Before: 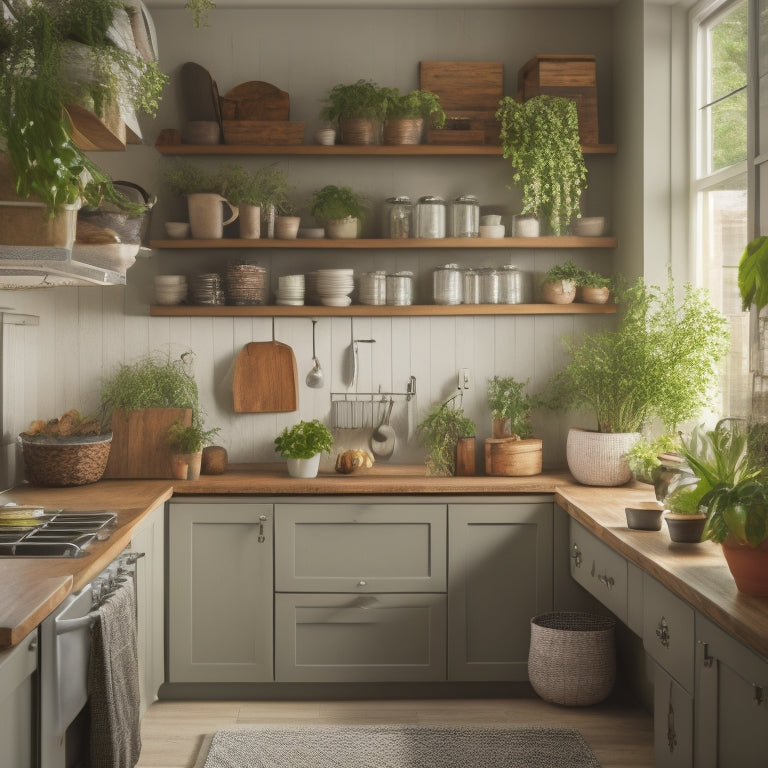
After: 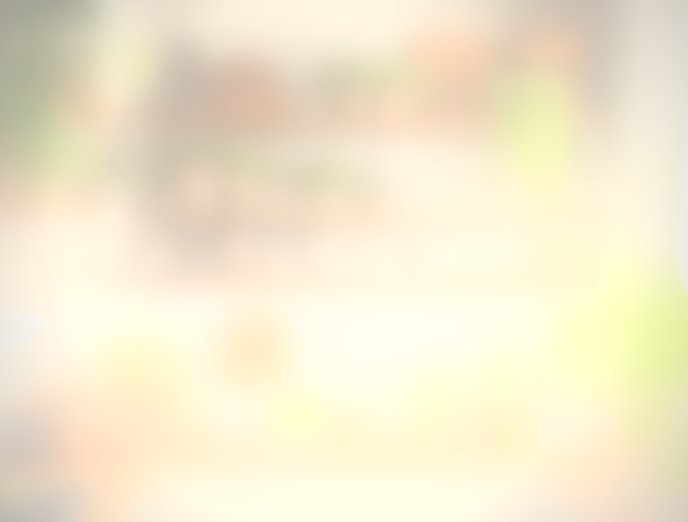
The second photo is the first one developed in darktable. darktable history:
lowpass: radius 16, unbound 0
crop: left 1.509%, top 3.452%, right 7.696%, bottom 28.452%
contrast brightness saturation: brightness 0.18, saturation -0.5
shadows and highlights: on, module defaults
bloom: threshold 82.5%, strength 16.25%
rgb levels: levels [[0.027, 0.429, 0.996], [0, 0.5, 1], [0, 0.5, 1]]
vignetting: fall-off radius 60.92%
exposure: exposure 2.003 EV, compensate highlight preservation false
